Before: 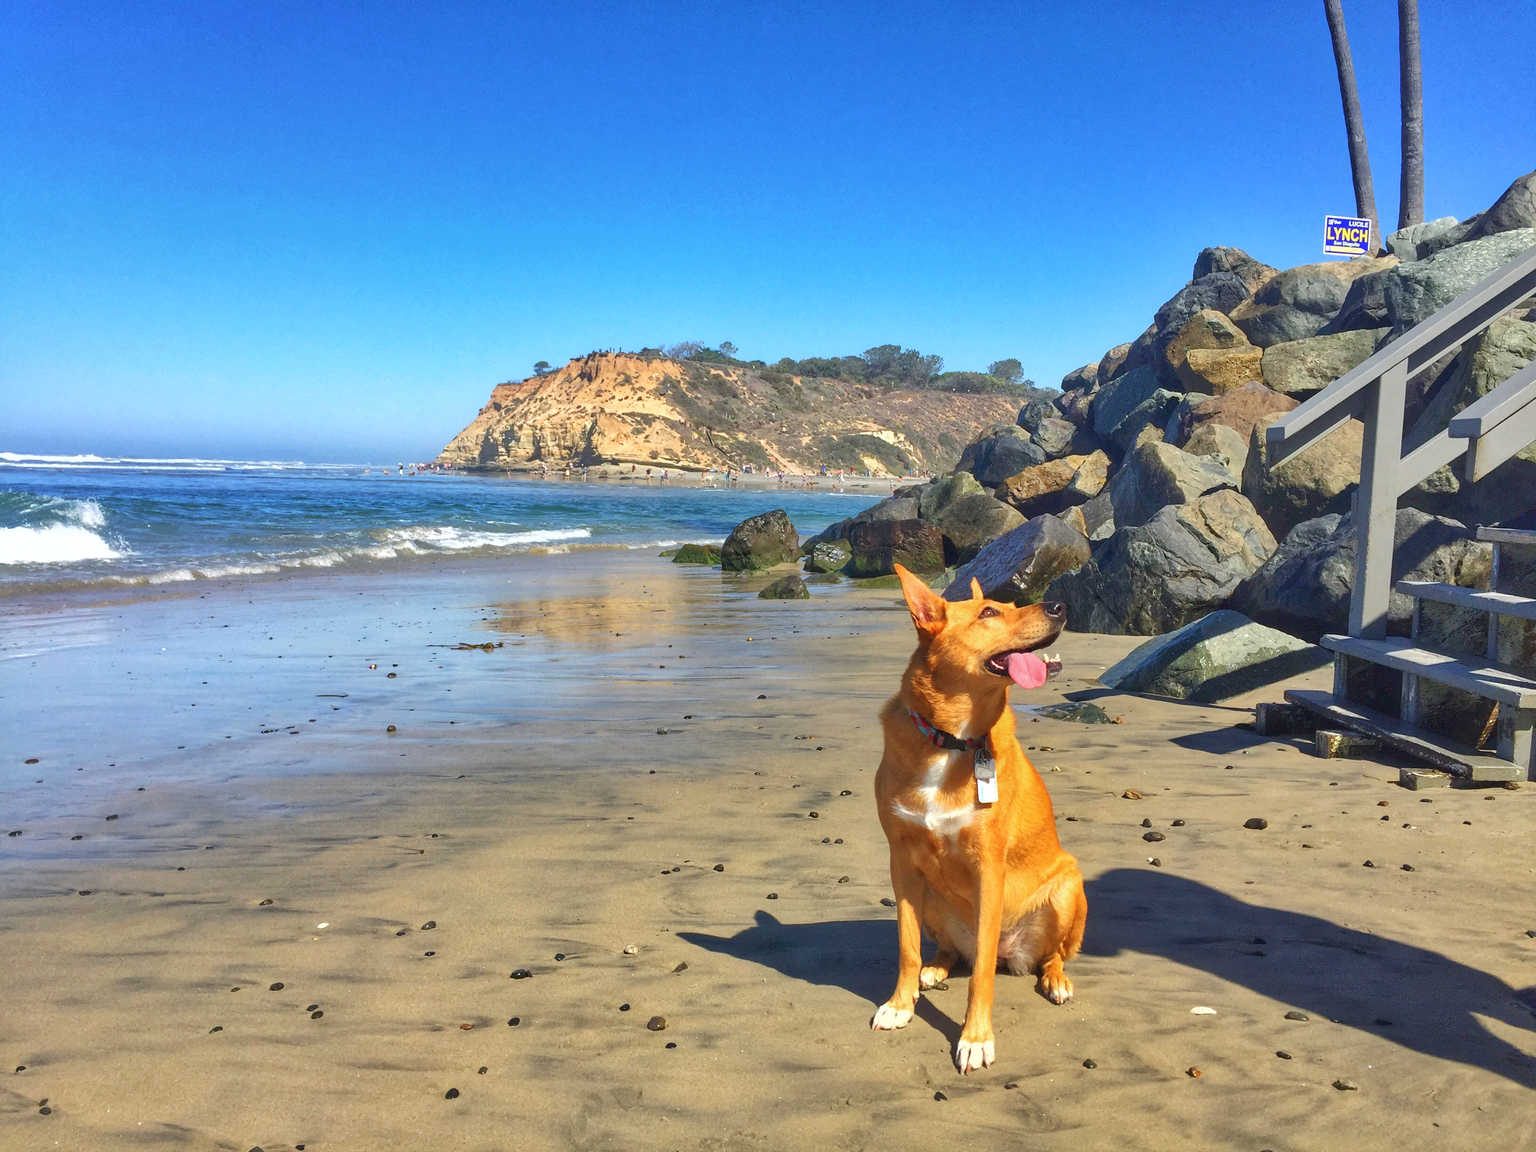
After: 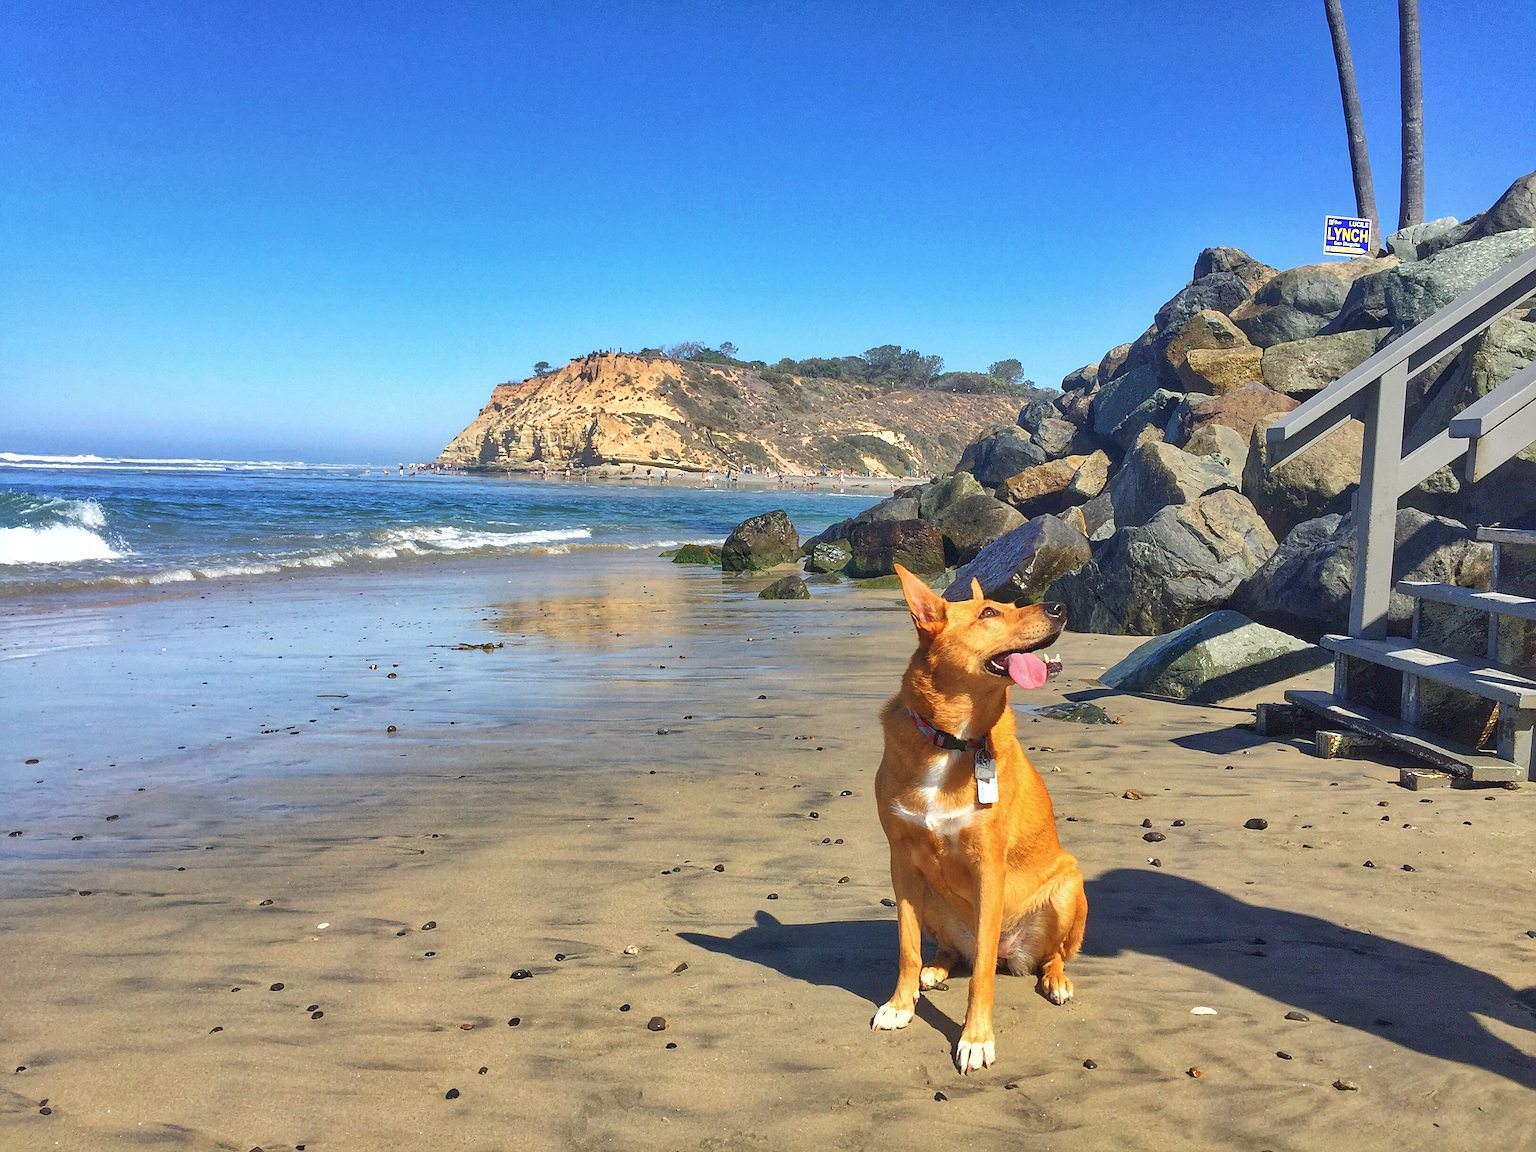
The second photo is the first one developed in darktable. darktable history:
sharpen: on, module defaults
contrast brightness saturation: saturation -0.046
